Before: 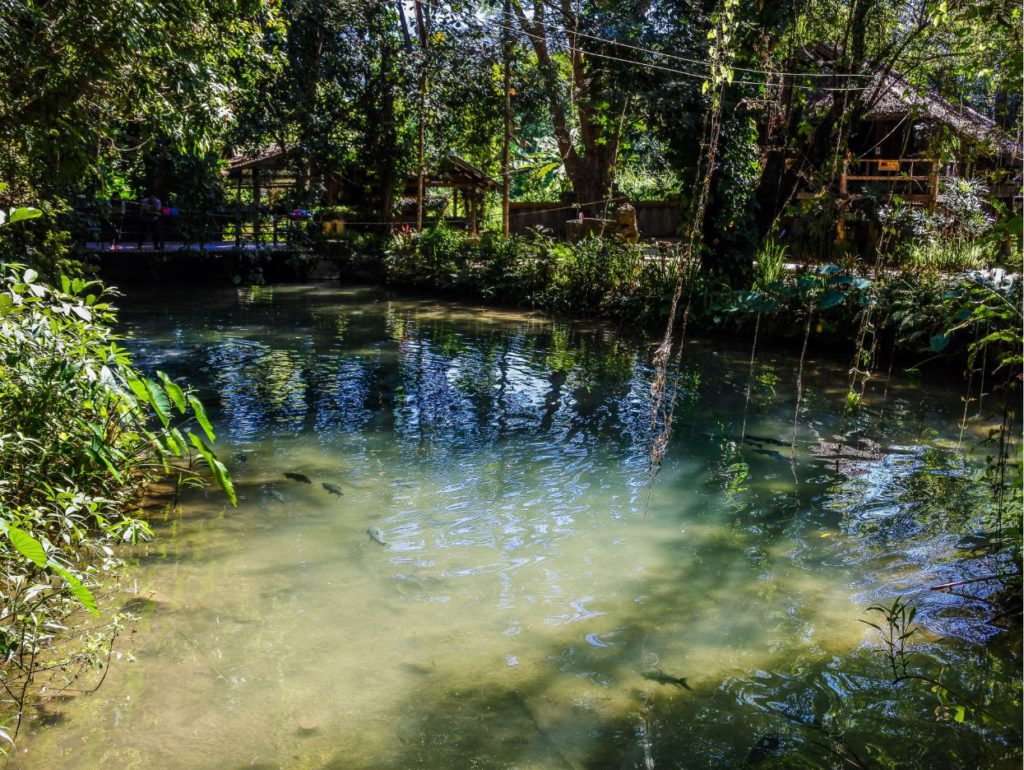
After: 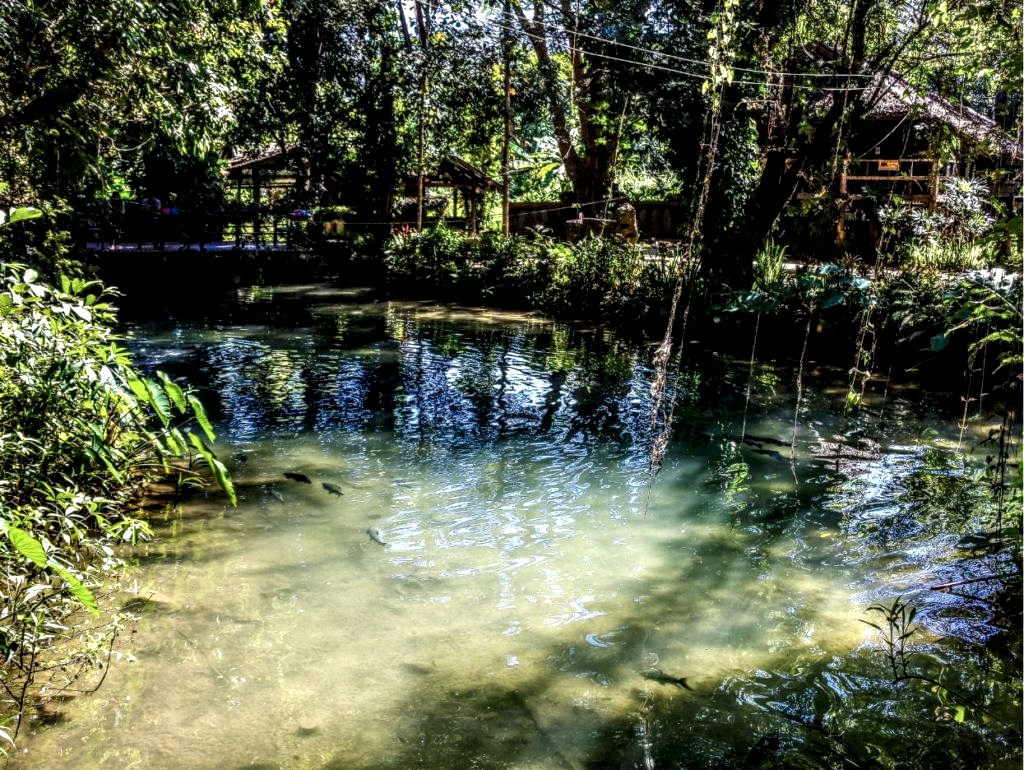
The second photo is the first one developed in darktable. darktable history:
local contrast: highlights 80%, shadows 58%, detail 174%, midtone range 0.597
